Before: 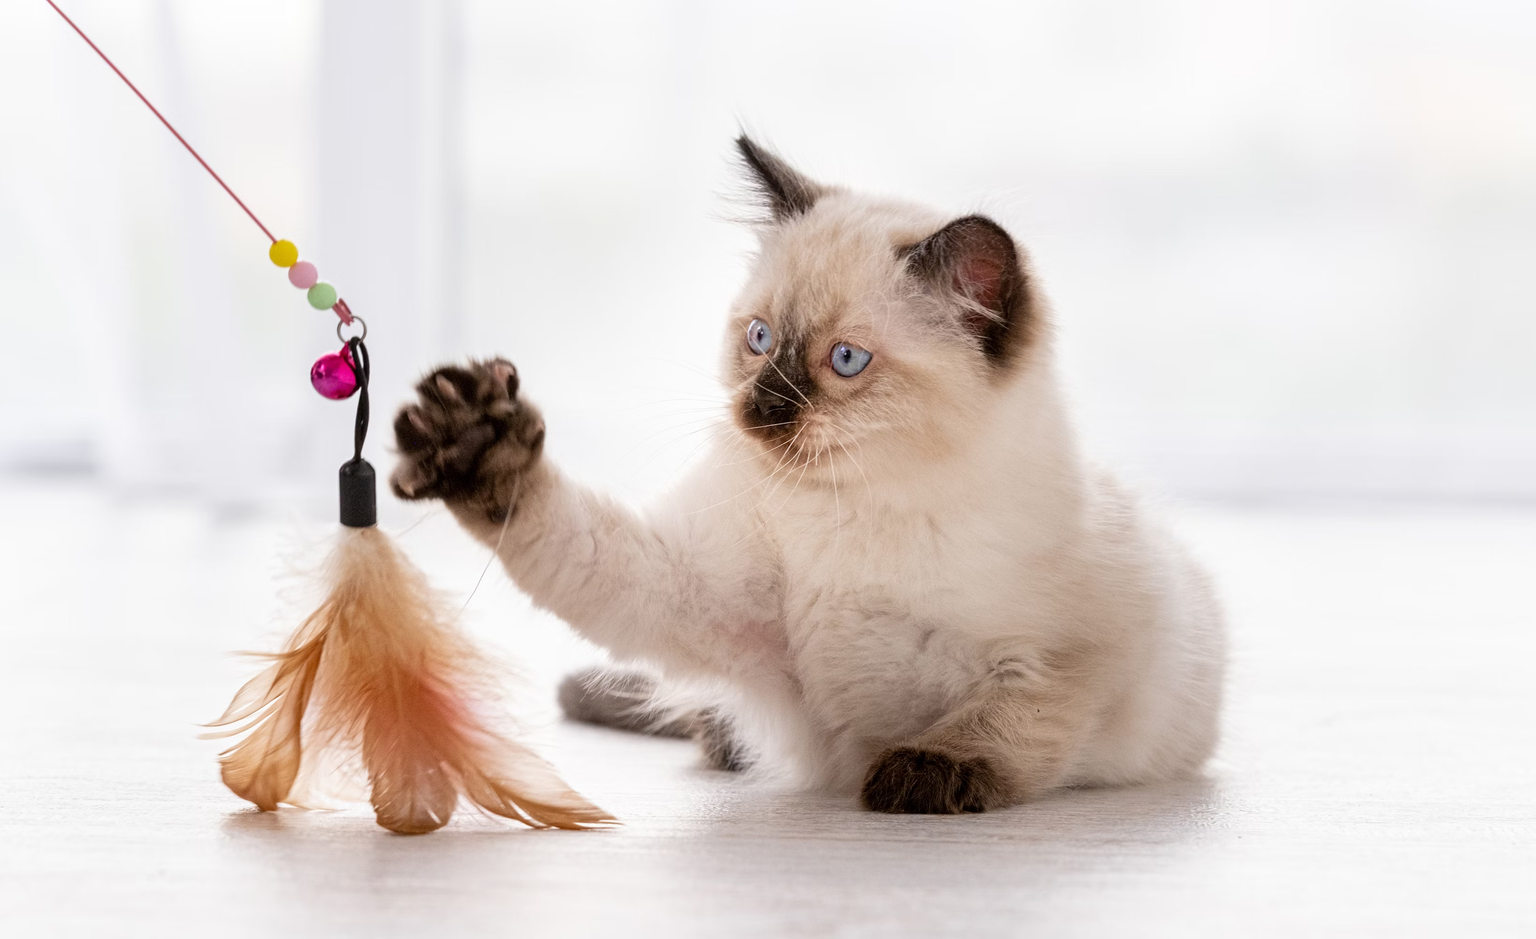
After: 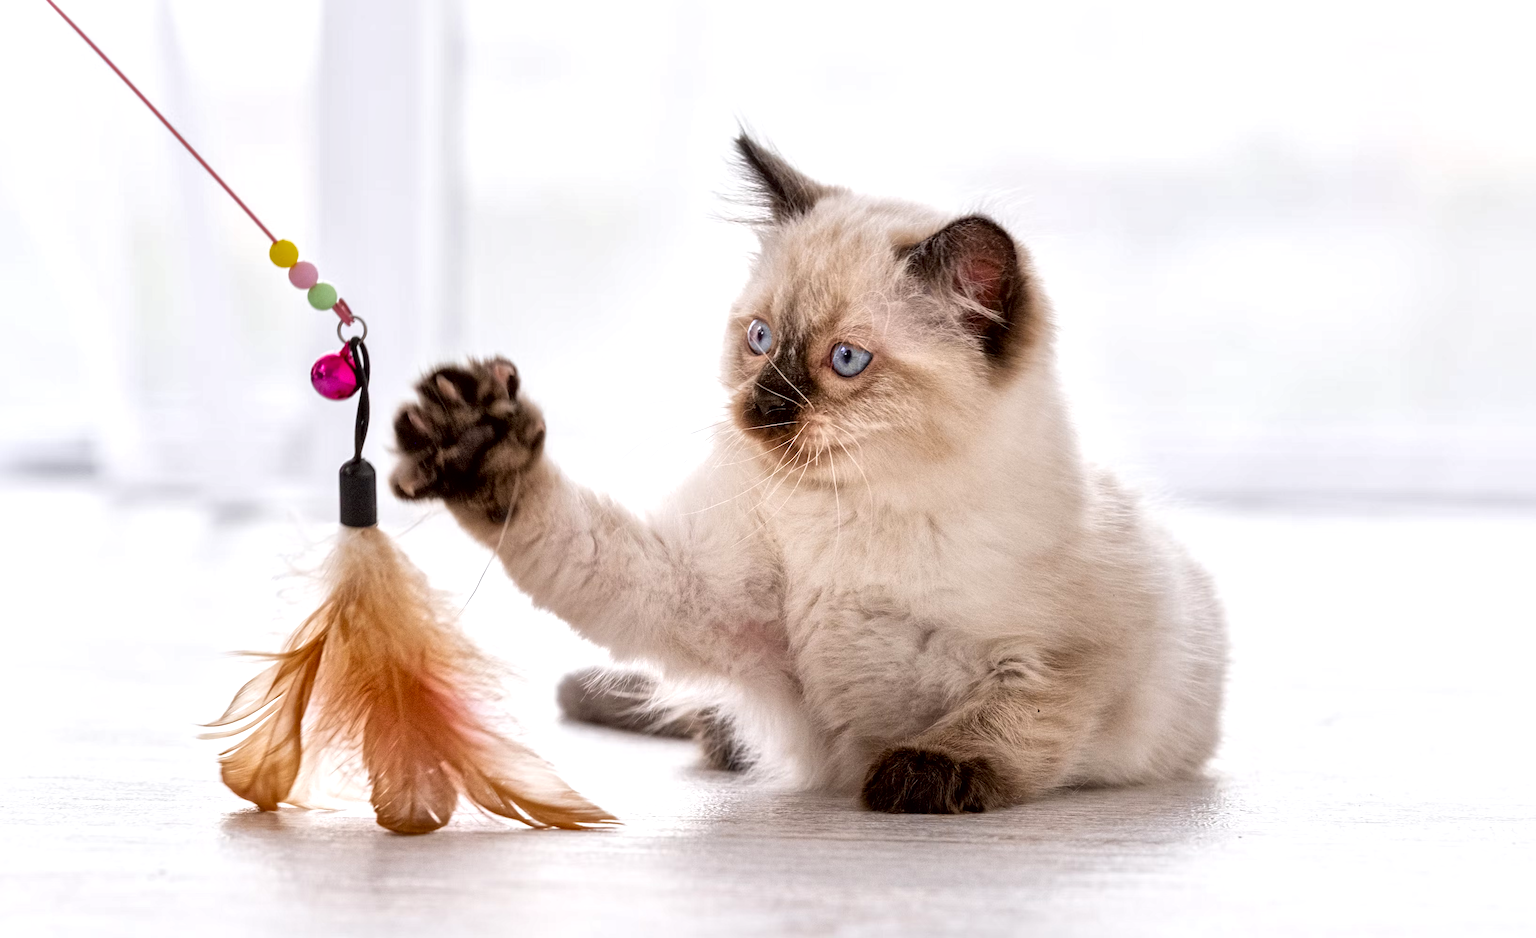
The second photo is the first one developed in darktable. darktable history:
color balance: lift [1, 1, 0.999, 1.001], gamma [1, 1.003, 1.005, 0.995], gain [1, 0.992, 0.988, 1.012], contrast 5%, output saturation 110%
local contrast: mode bilateral grid, contrast 20, coarseness 50, detail 171%, midtone range 0.2
